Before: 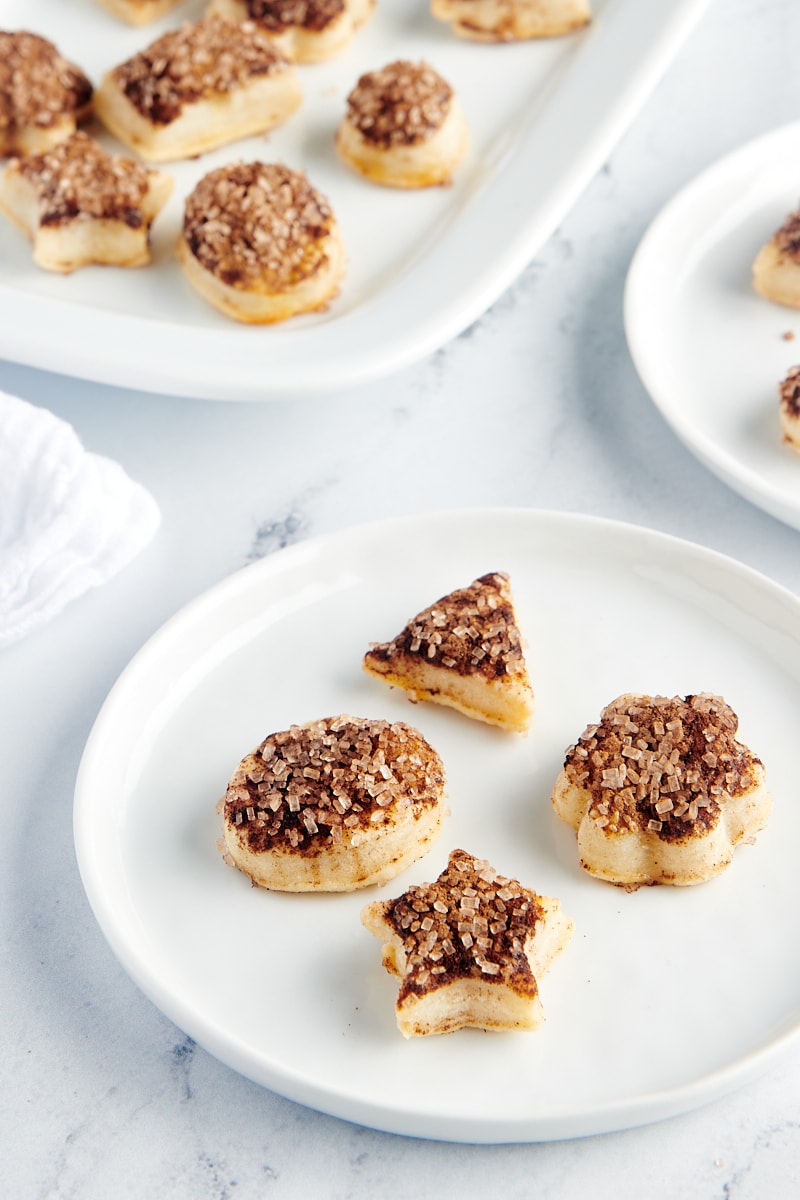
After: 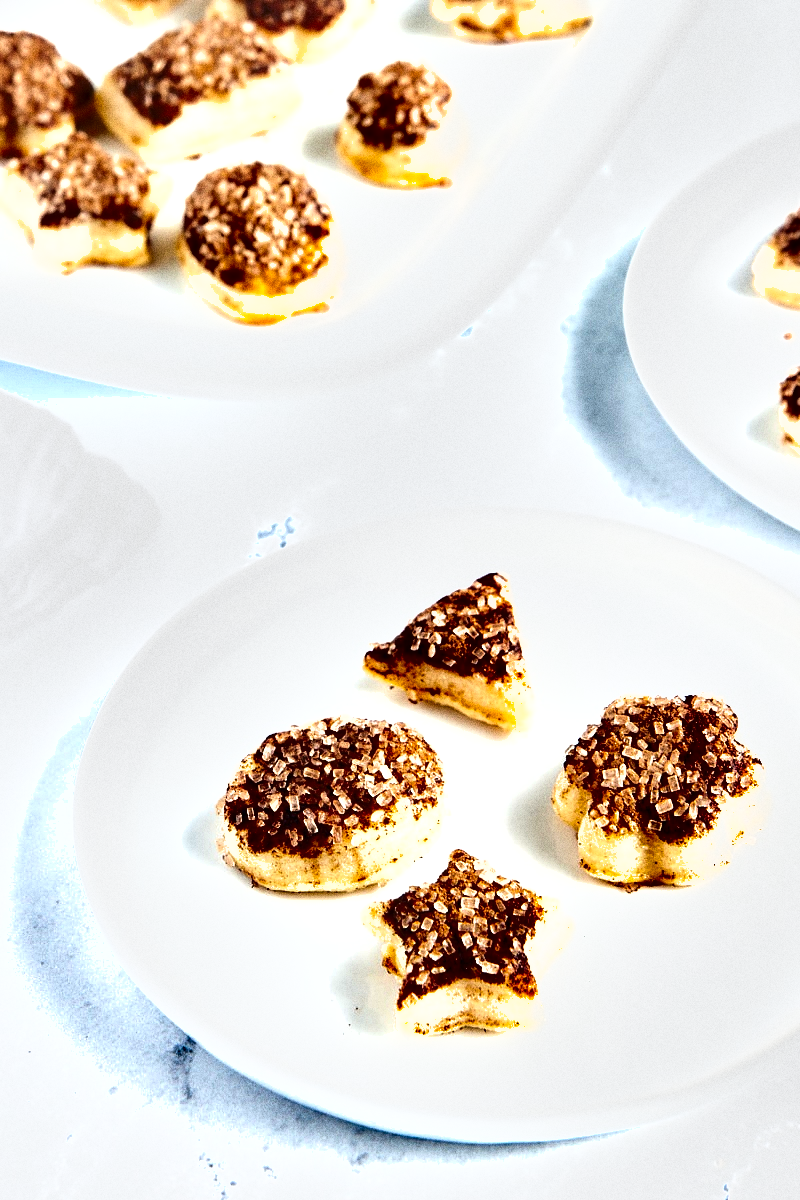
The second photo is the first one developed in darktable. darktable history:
exposure: exposure 0.921 EV, compensate highlight preservation false
tone equalizer: on, module defaults
grain: coarseness 0.09 ISO, strength 40%
shadows and highlights: shadows 60, soften with gaussian
white balance: red 0.982, blue 1.018
